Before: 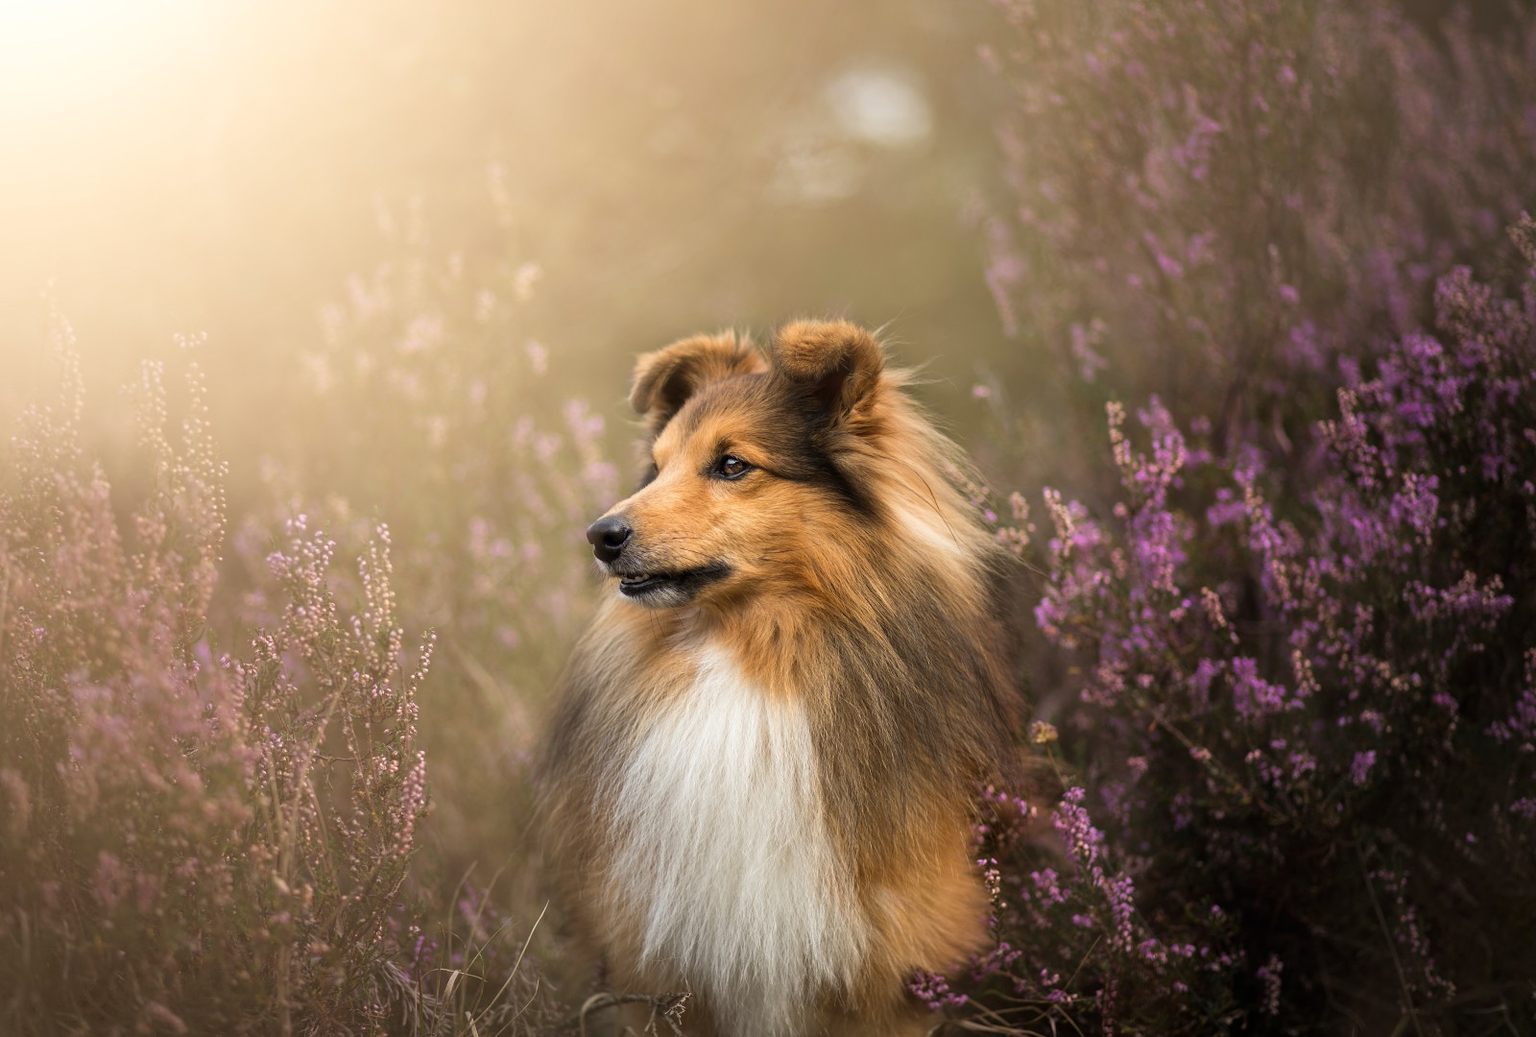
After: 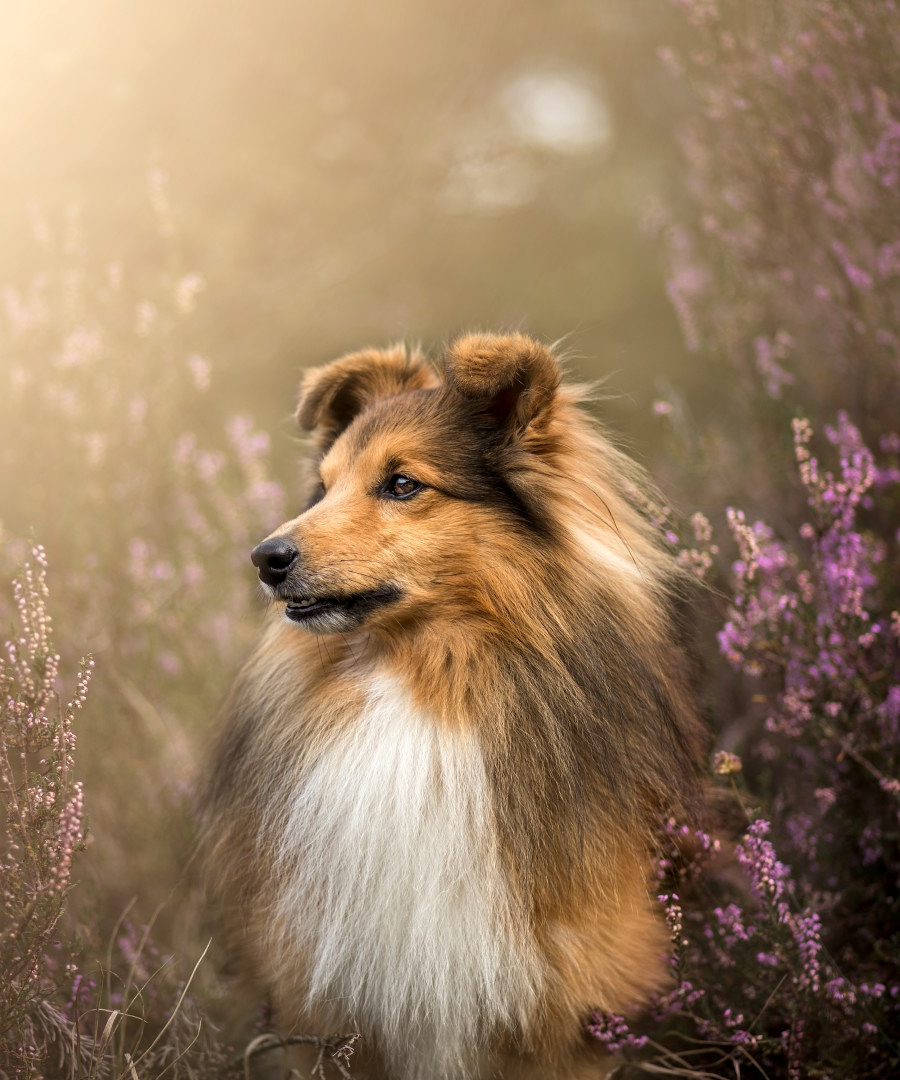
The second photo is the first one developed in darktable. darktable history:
local contrast: on, module defaults
crop and rotate: left 22.516%, right 21.234%
